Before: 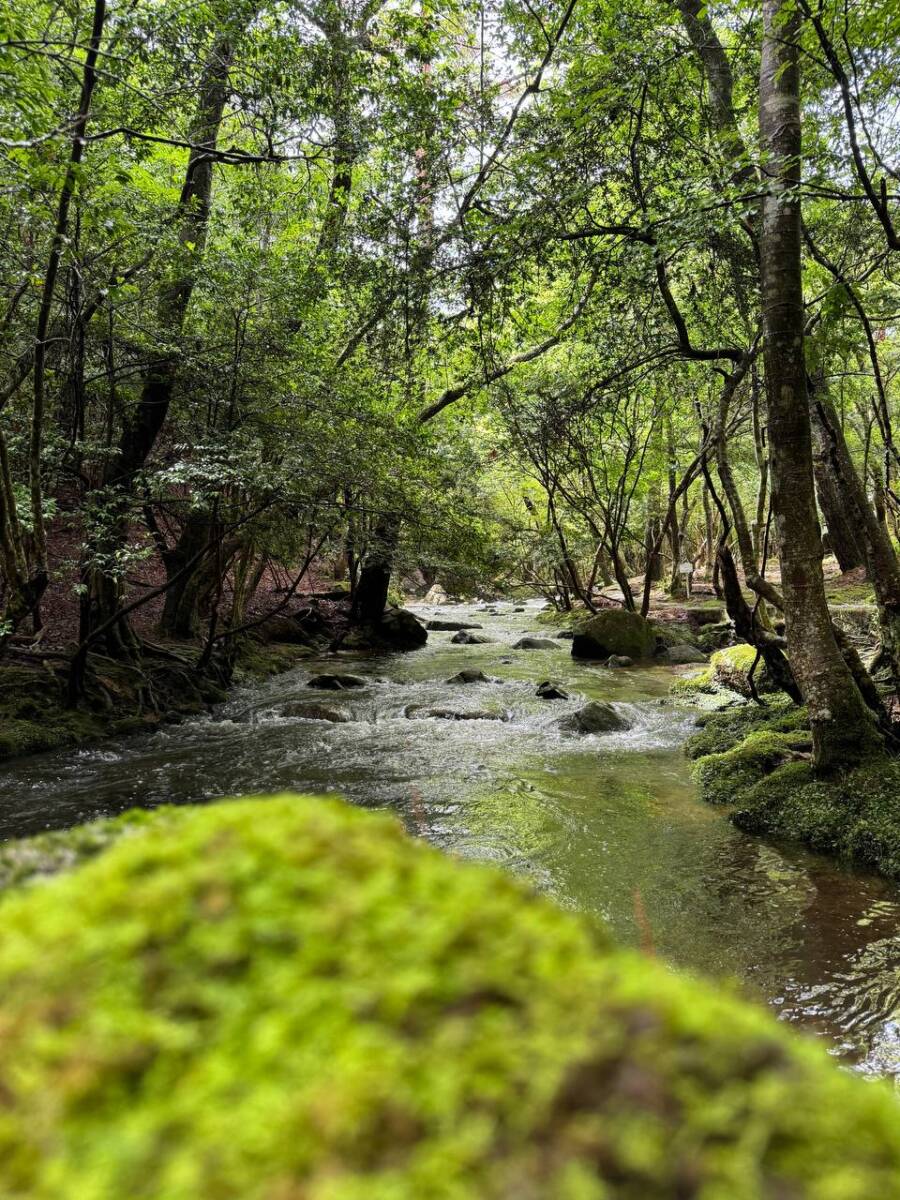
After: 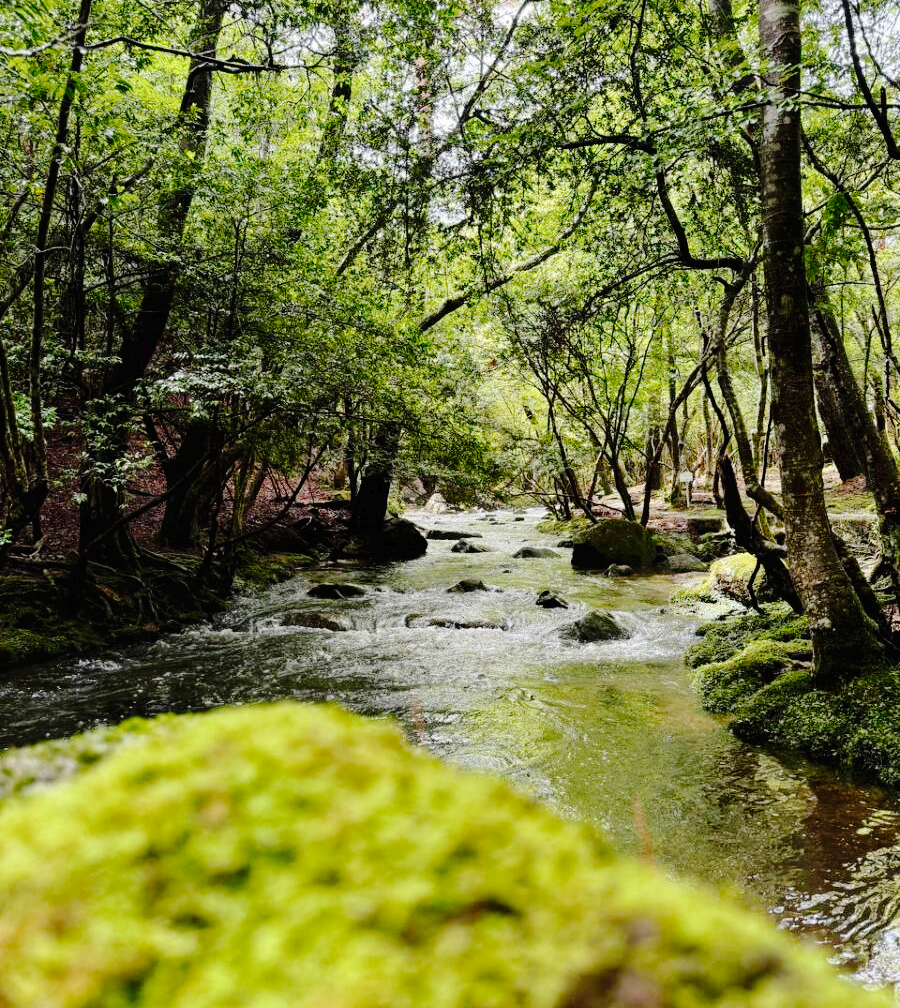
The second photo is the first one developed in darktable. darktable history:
tone curve: curves: ch0 [(0, 0) (0.003, 0.013) (0.011, 0.012) (0.025, 0.011) (0.044, 0.016) (0.069, 0.029) (0.1, 0.045) (0.136, 0.074) (0.177, 0.123) (0.224, 0.207) (0.277, 0.313) (0.335, 0.414) (0.399, 0.509) (0.468, 0.599) (0.543, 0.663) (0.623, 0.728) (0.709, 0.79) (0.801, 0.854) (0.898, 0.925) (1, 1)], preserve colors none
crop: top 7.625%, bottom 8.027%
